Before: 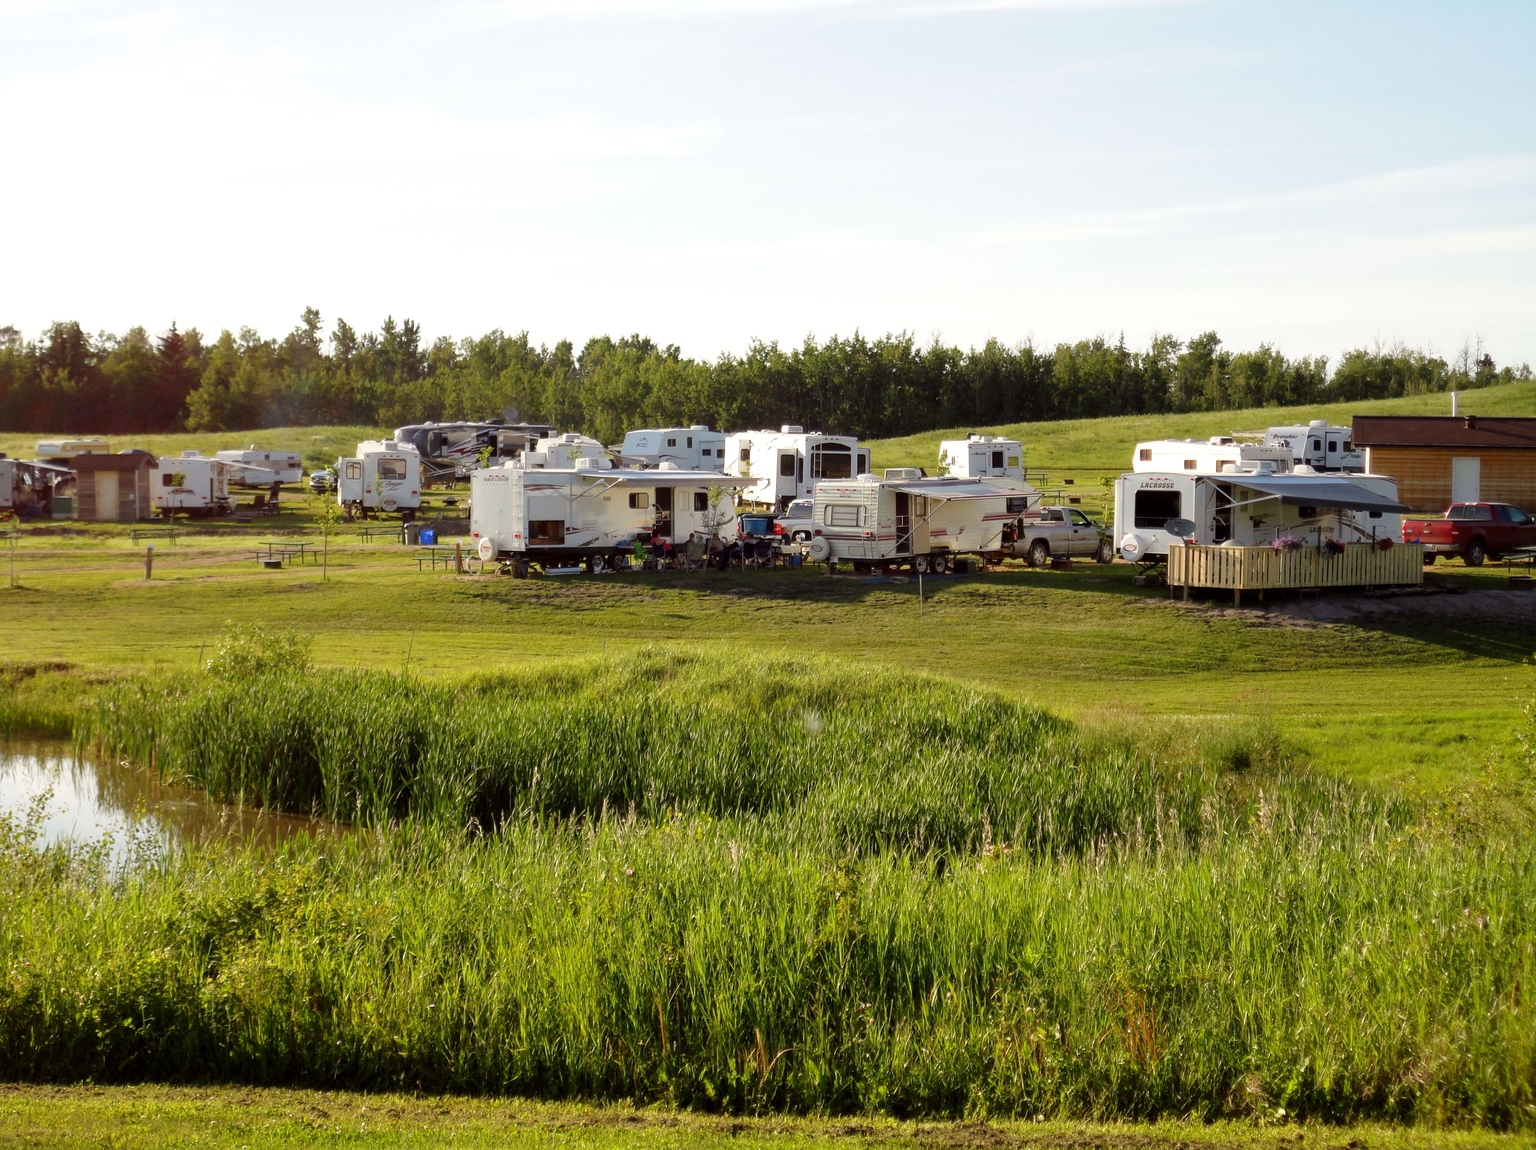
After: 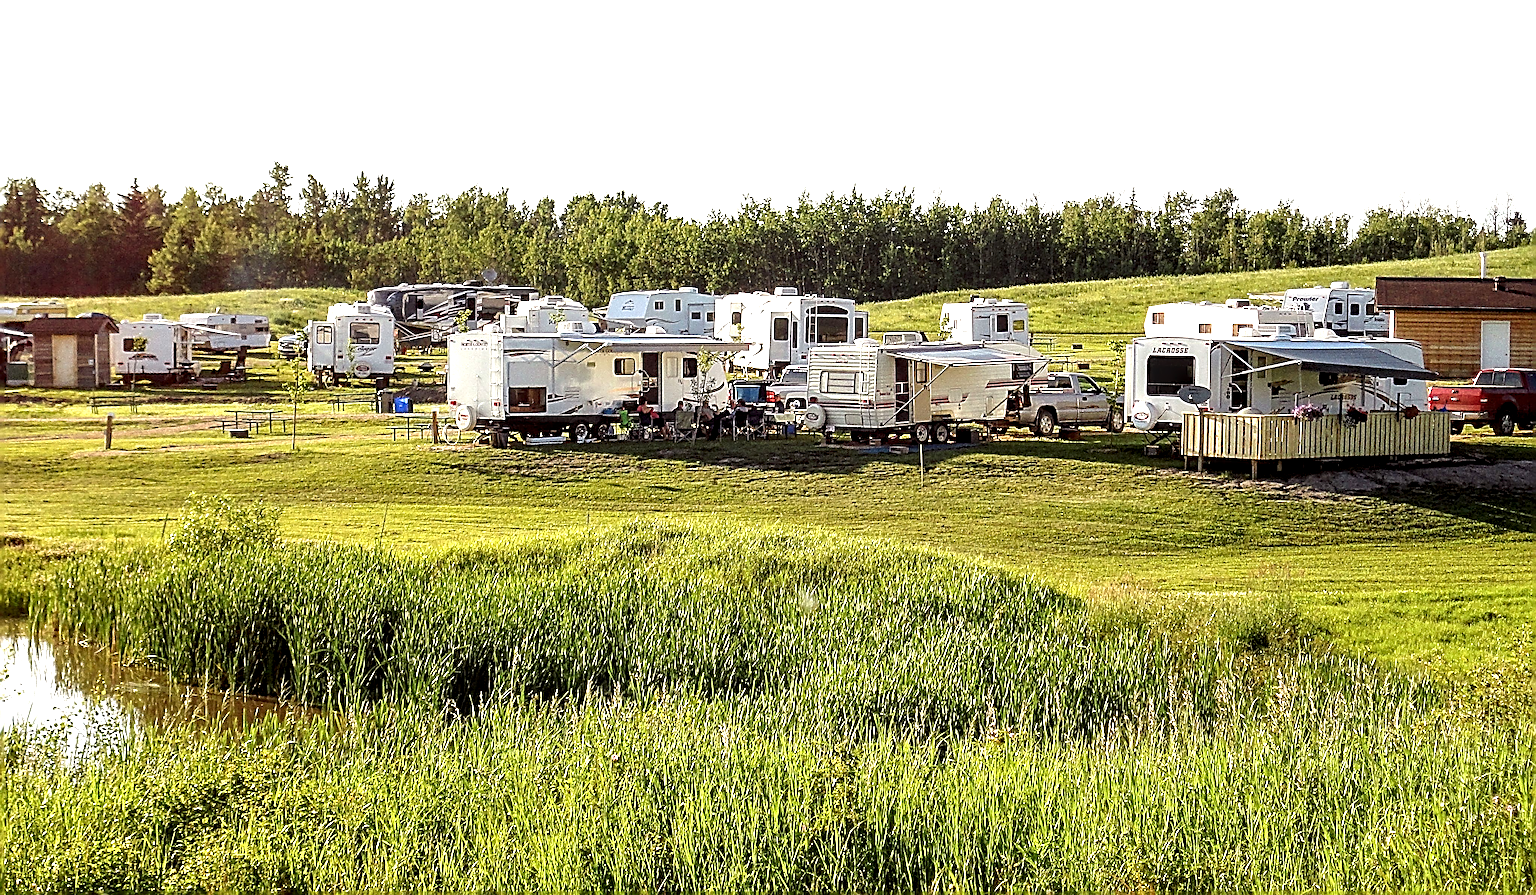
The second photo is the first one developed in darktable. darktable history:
local contrast: highlights 60%, shadows 60%, detail 160%
crop and rotate: left 2.991%, top 13.302%, right 1.981%, bottom 12.636%
sharpen: radius 4.001, amount 2
exposure: black level correction 0, exposure 0.6 EV, compensate exposure bias true, compensate highlight preservation false
